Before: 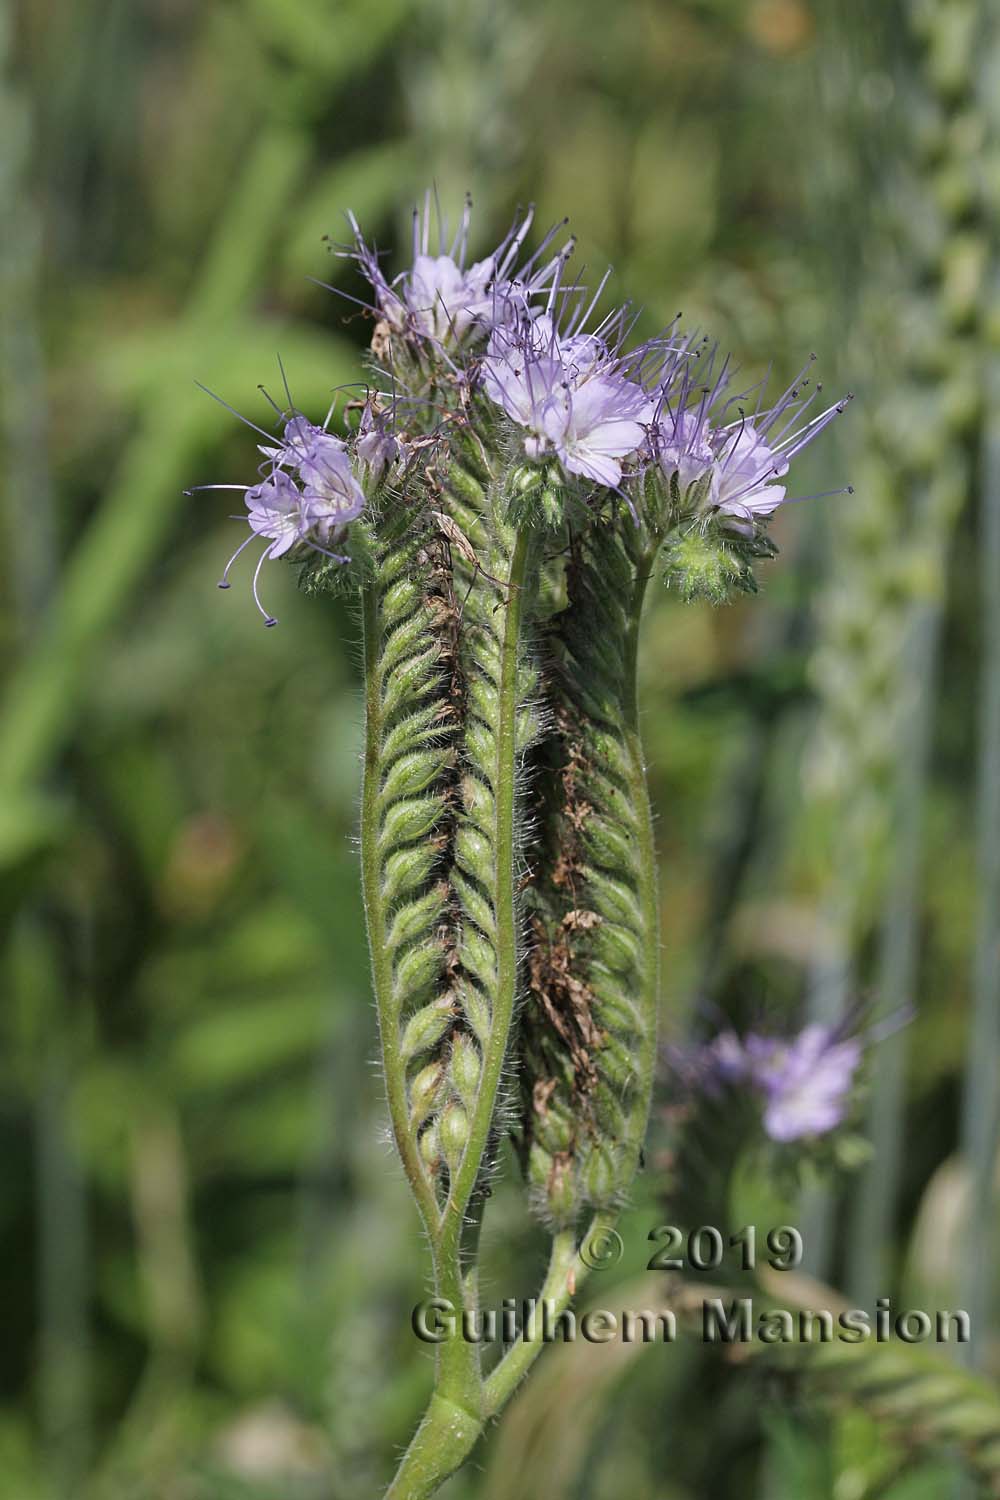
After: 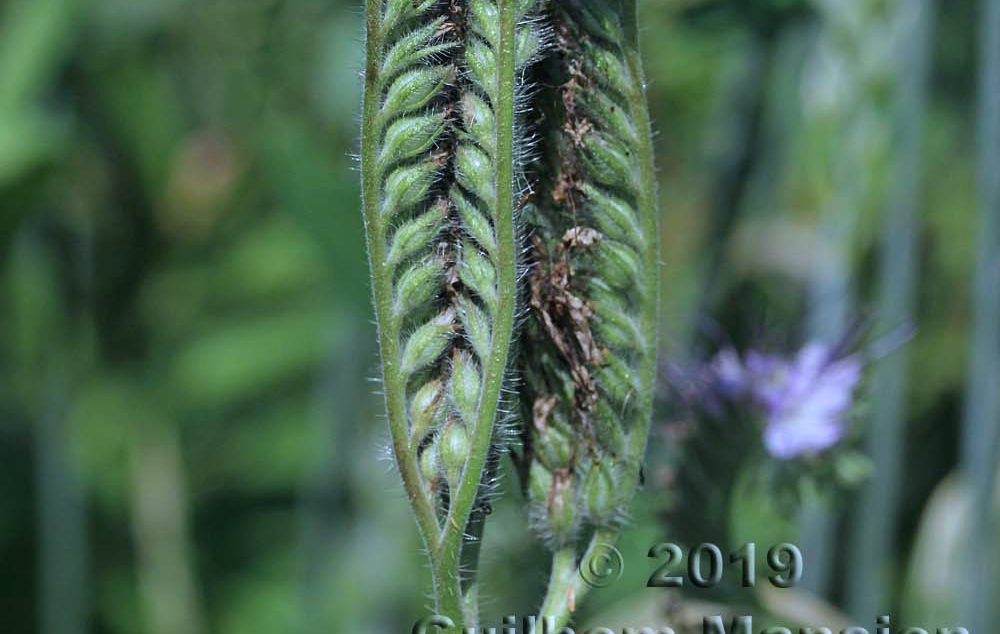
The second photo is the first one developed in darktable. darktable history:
color calibration: illuminant custom, x 0.389, y 0.387, temperature 3812.63 K
crop: top 45.537%, bottom 12.134%
